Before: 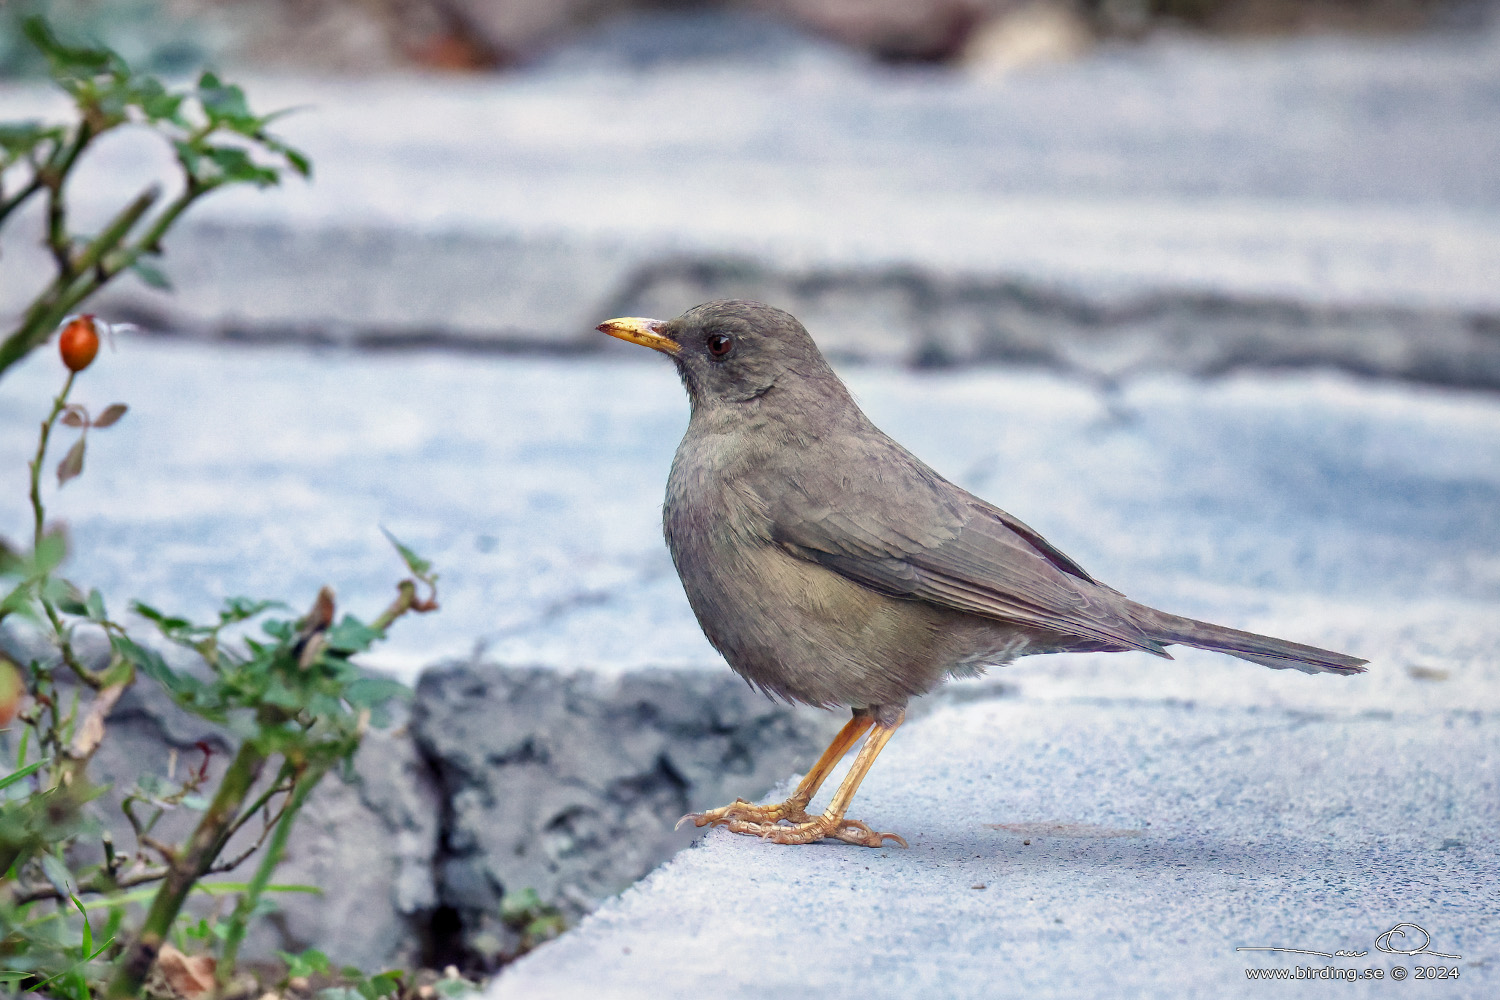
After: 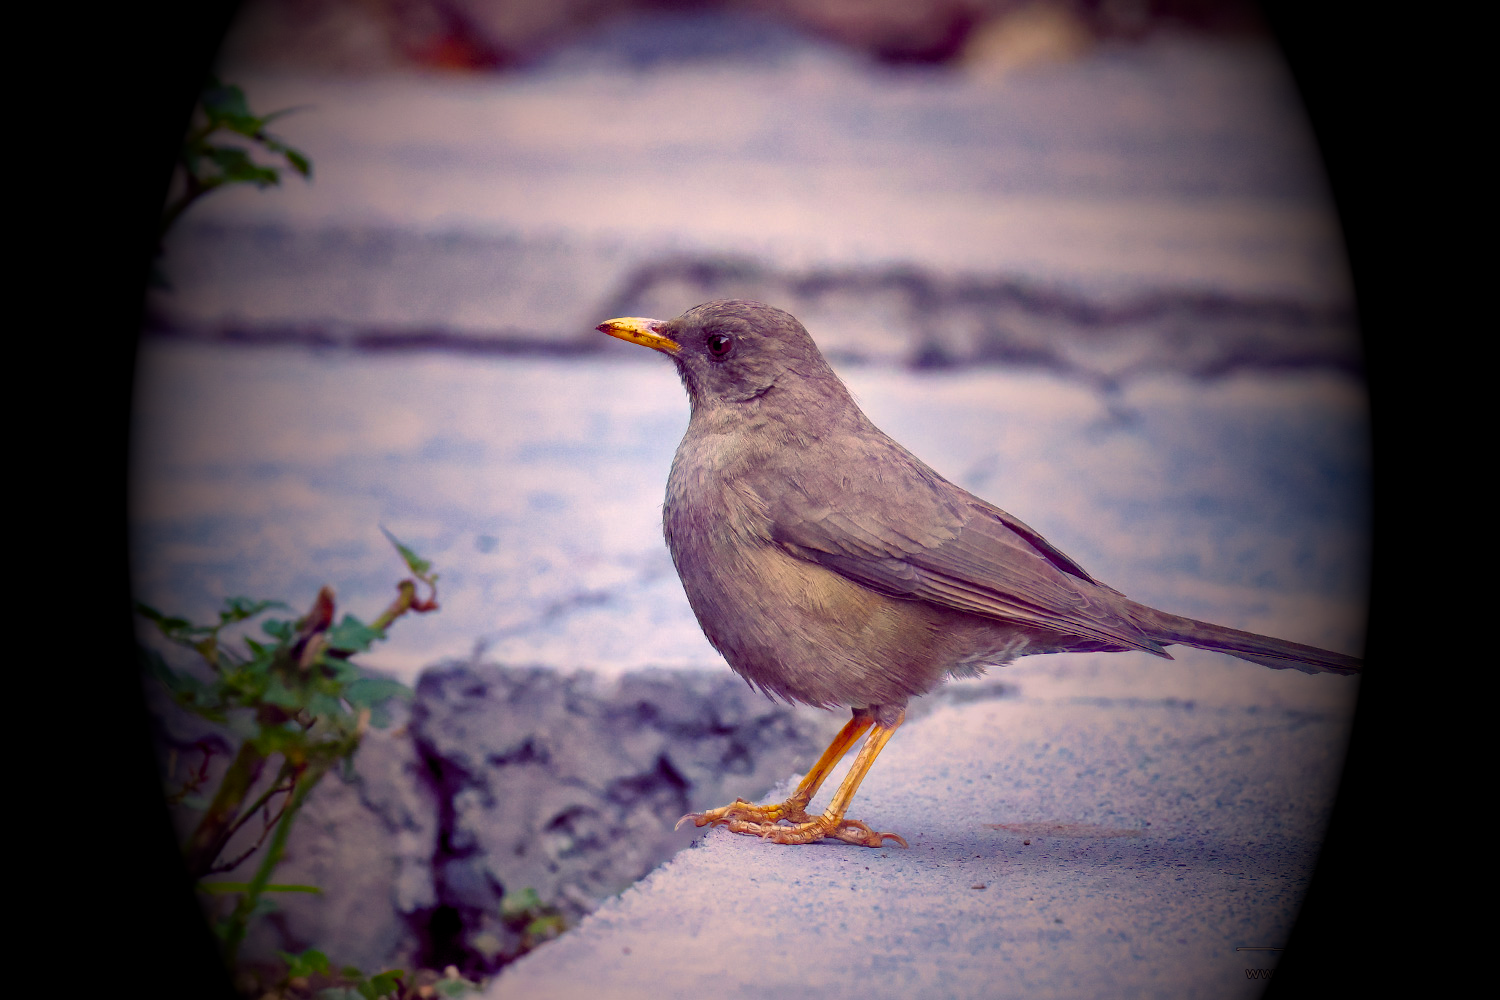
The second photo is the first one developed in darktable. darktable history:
vignetting: fall-off start 15.9%, fall-off radius 100%, brightness -1, saturation 0.5, width/height ratio 0.719
color balance rgb: shadows lift › chroma 6.43%, shadows lift › hue 305.74°, highlights gain › chroma 2.43%, highlights gain › hue 35.74°, global offset › chroma 0.28%, global offset › hue 320.29°, linear chroma grading › global chroma 5.5%, perceptual saturation grading › global saturation 30%, contrast 5.15%
